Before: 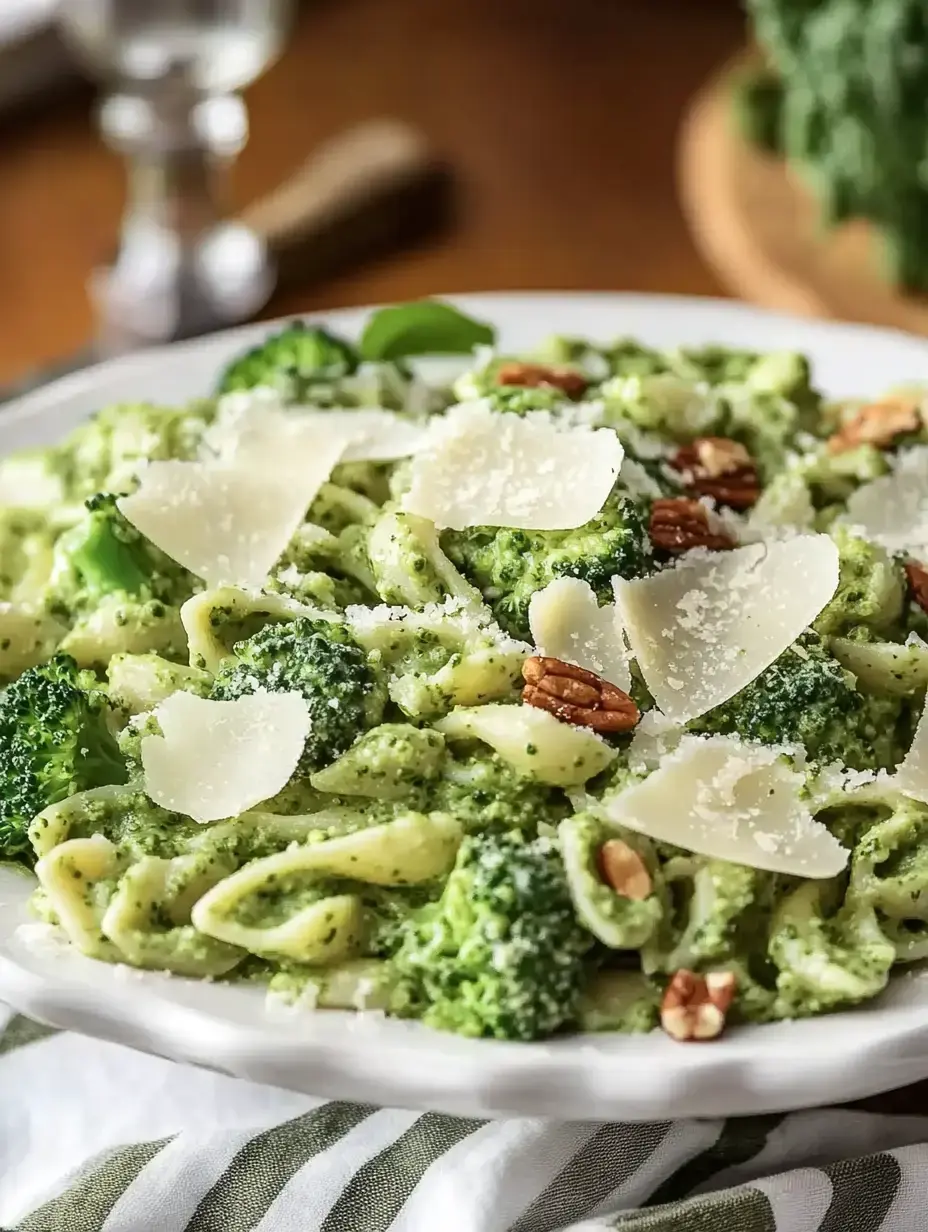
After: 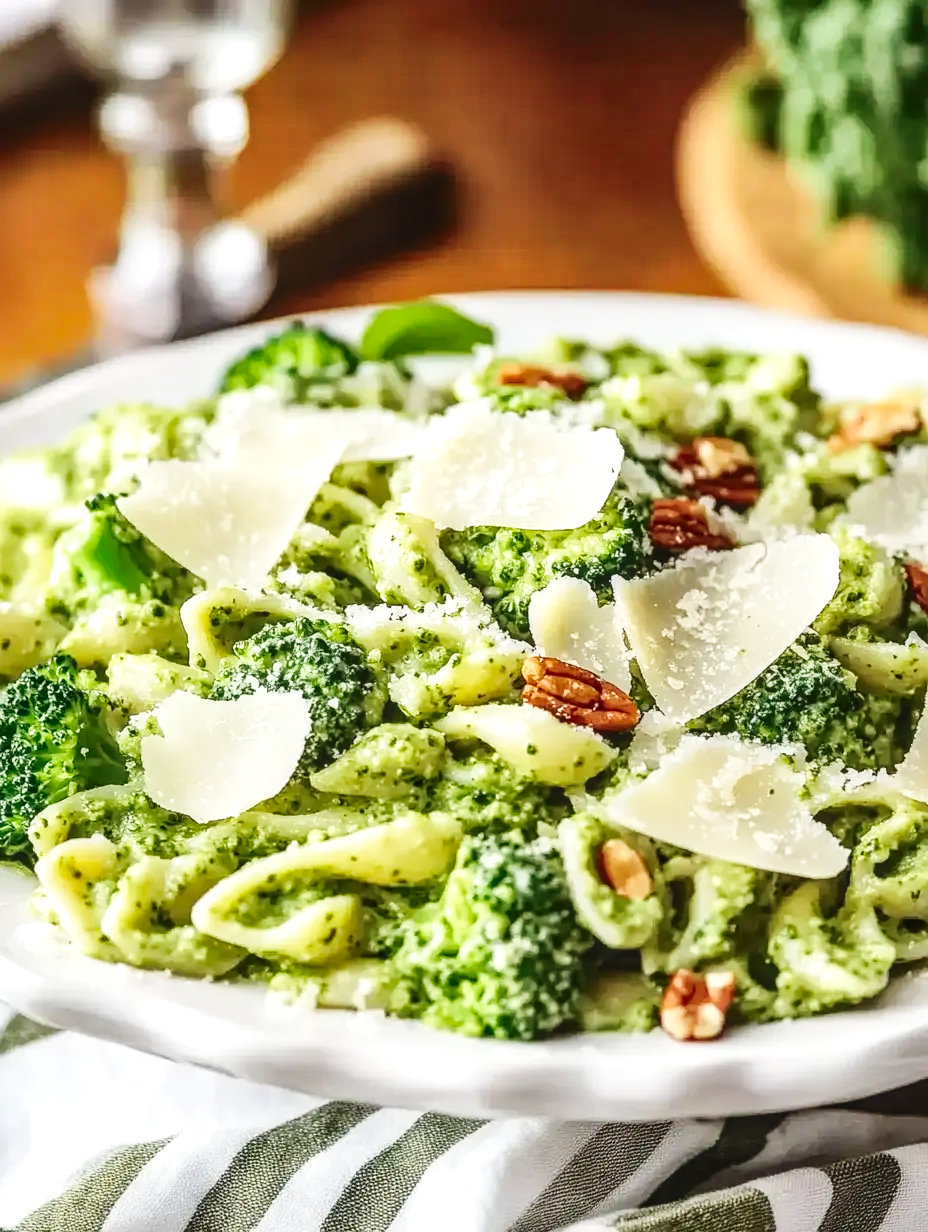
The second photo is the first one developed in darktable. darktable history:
local contrast: on, module defaults
base curve: curves: ch0 [(0, 0) (0.032, 0.025) (0.121, 0.166) (0.206, 0.329) (0.605, 0.79) (1, 1)], preserve colors none
exposure: exposure 0.21 EV, compensate exposure bias true, compensate highlight preservation false
shadows and highlights: on, module defaults
tone curve: curves: ch0 [(0, 0) (0.003, 0.024) (0.011, 0.032) (0.025, 0.041) (0.044, 0.054) (0.069, 0.069) (0.1, 0.09) (0.136, 0.116) (0.177, 0.162) (0.224, 0.213) (0.277, 0.278) (0.335, 0.359) (0.399, 0.447) (0.468, 0.543) (0.543, 0.621) (0.623, 0.717) (0.709, 0.807) (0.801, 0.876) (0.898, 0.934) (1, 1)], color space Lab, independent channels, preserve colors none
